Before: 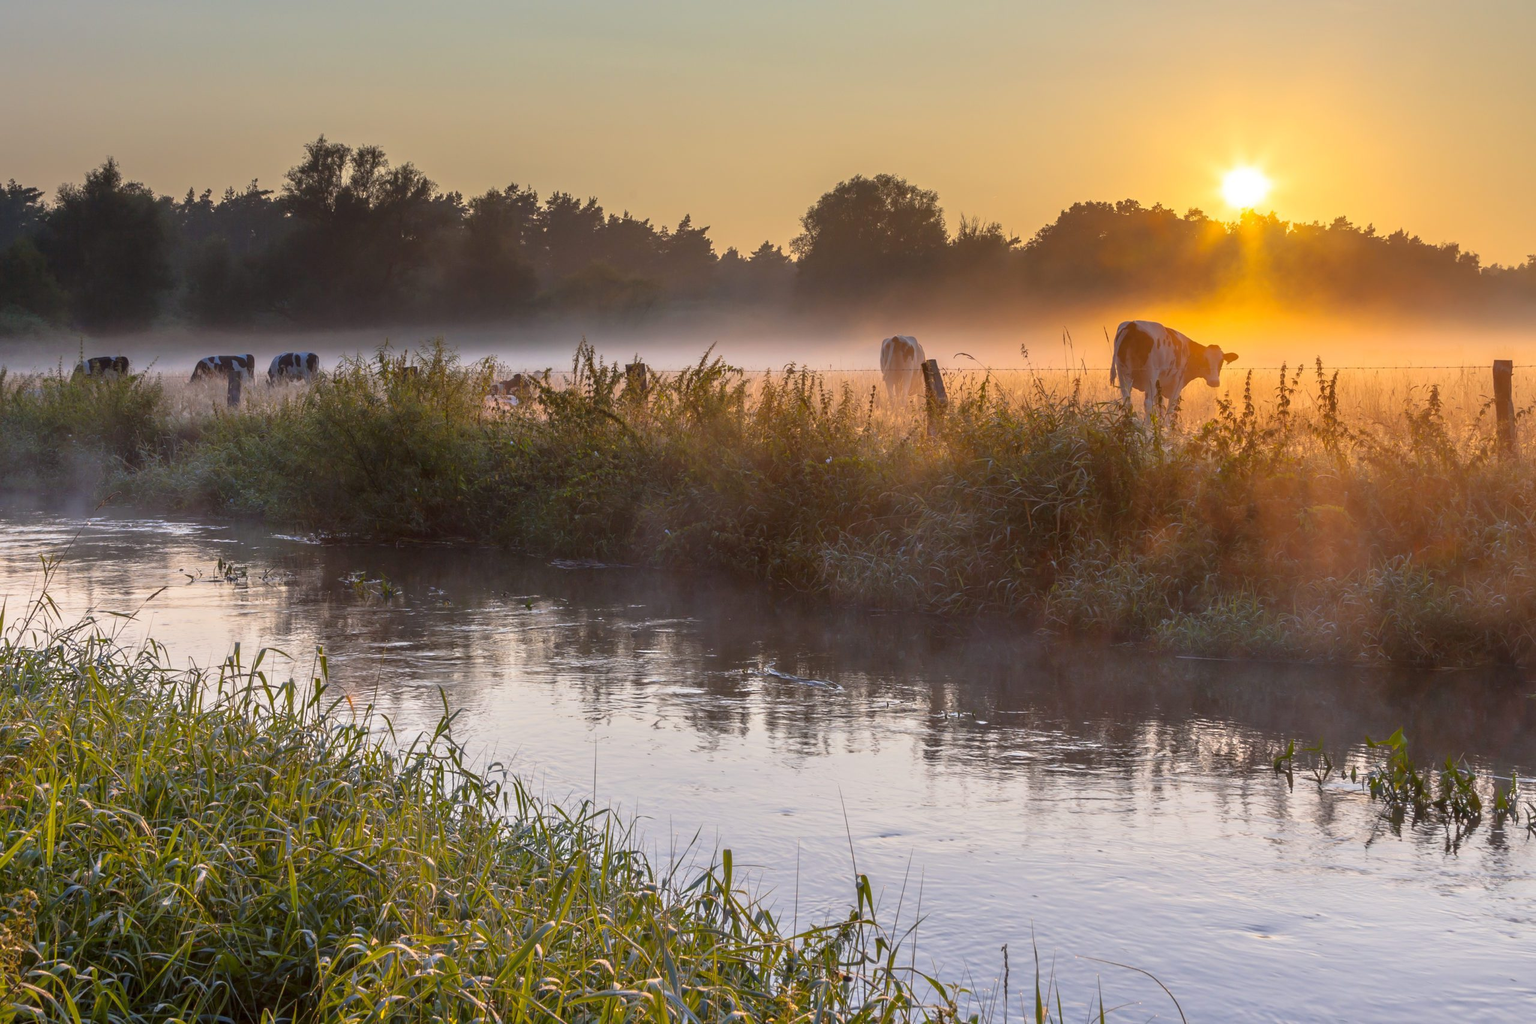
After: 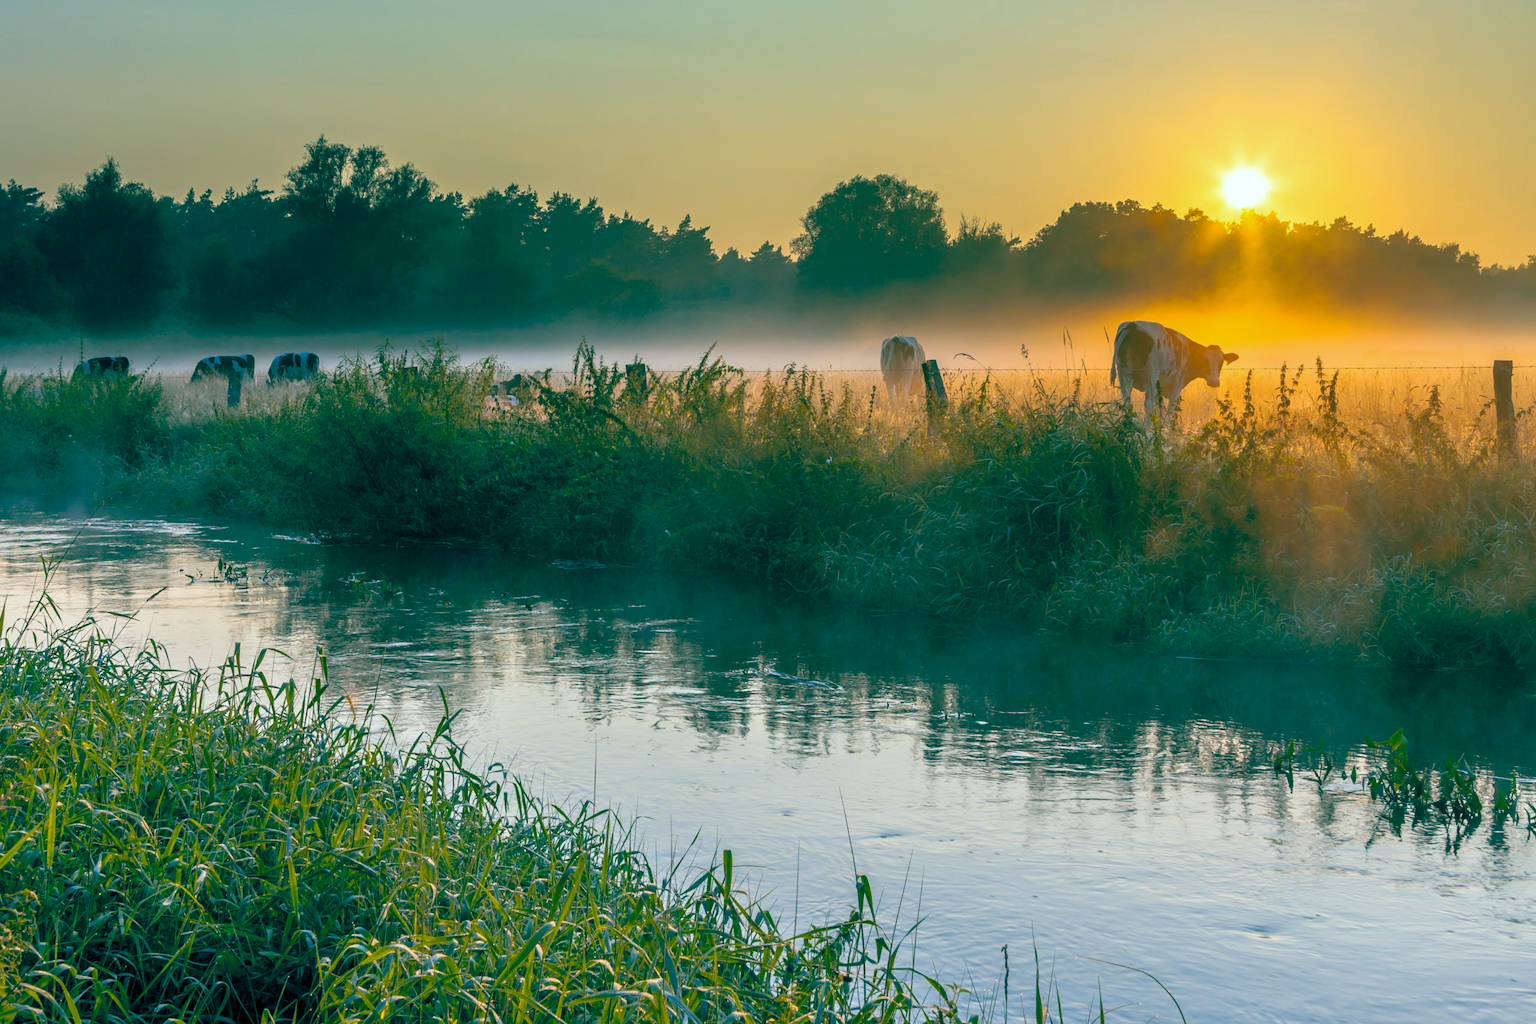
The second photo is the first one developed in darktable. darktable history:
color balance rgb: power › chroma 0.234%, power › hue 62.04°, global offset › luminance -0.519%, global offset › chroma 0.902%, global offset › hue 175.32°, perceptual saturation grading › global saturation 17.776%
